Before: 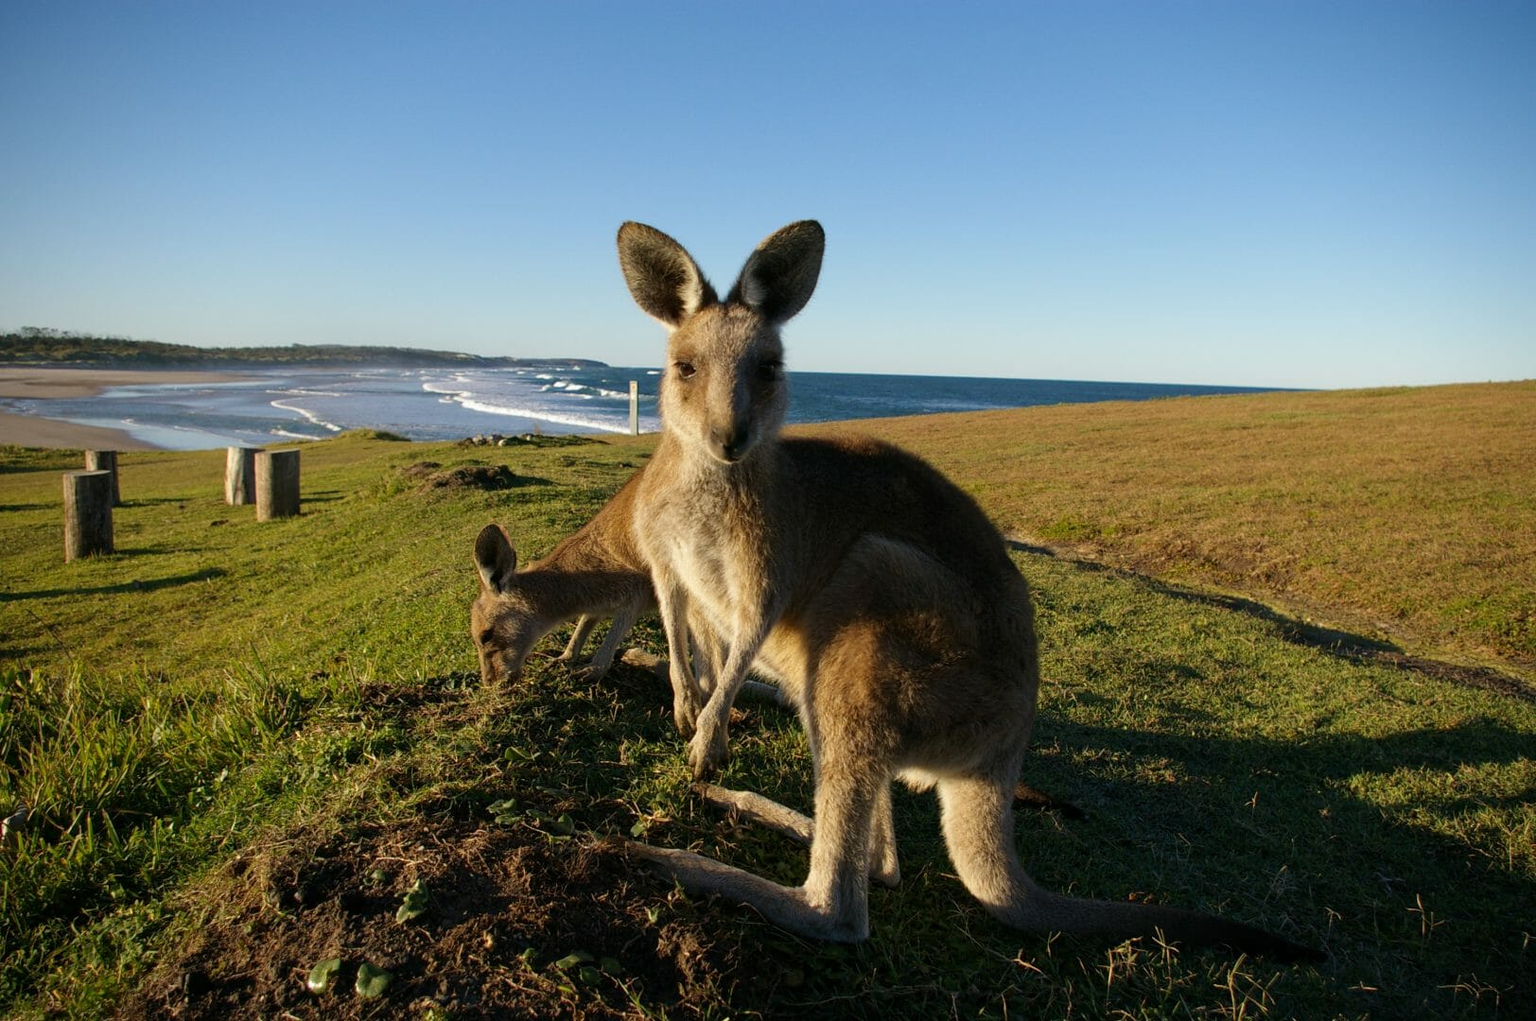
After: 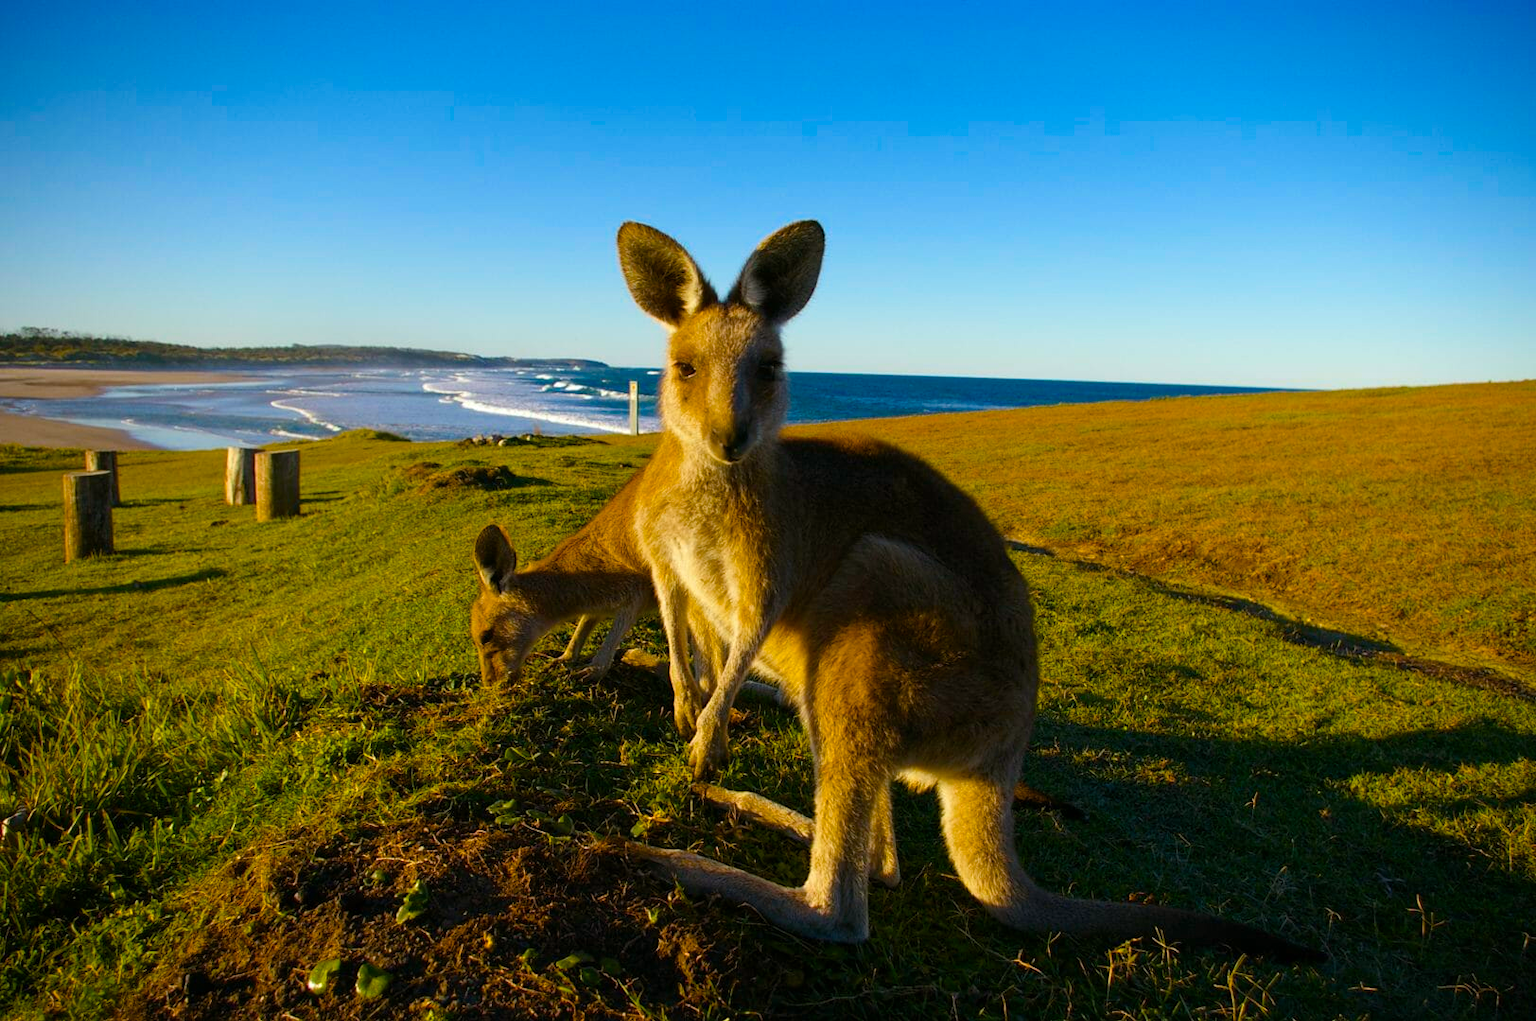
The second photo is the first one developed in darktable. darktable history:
color balance rgb: power › luminance 1.137%, power › chroma 0.377%, power › hue 33.36°, linear chroma grading › global chroma 49.377%, perceptual saturation grading › global saturation 9.668%, perceptual brilliance grading › highlights 2.822%, global vibrance 16.263%, saturation formula JzAzBz (2021)
